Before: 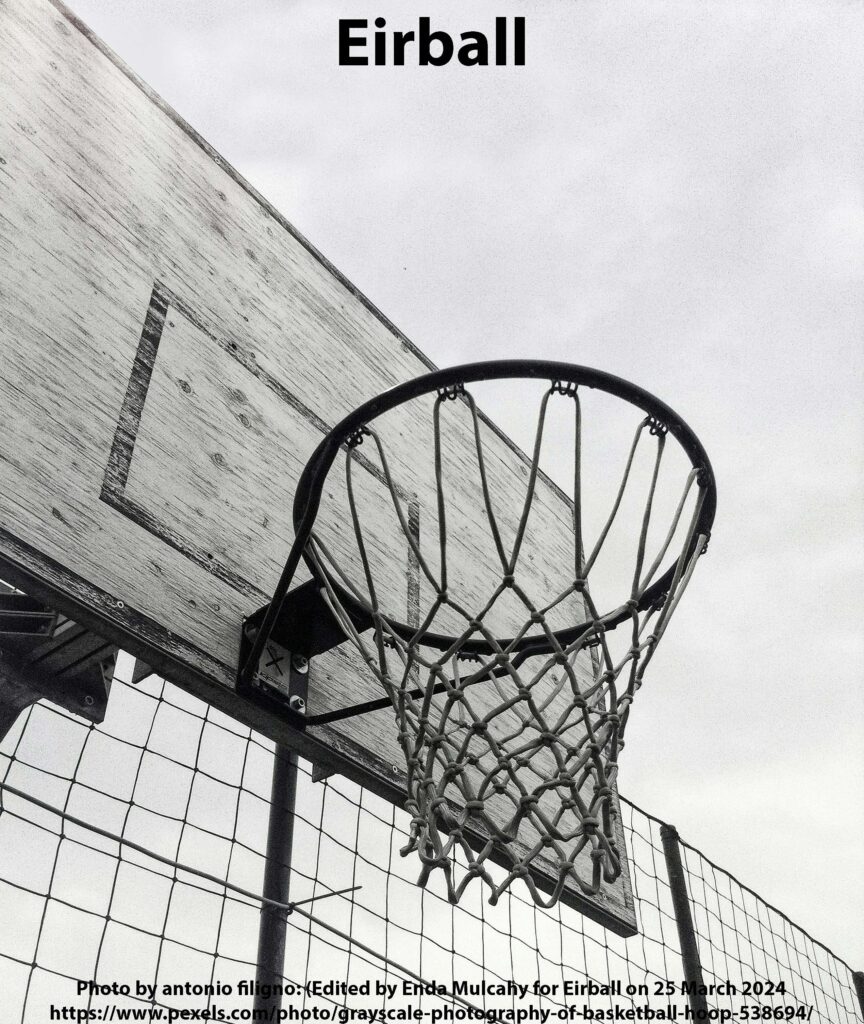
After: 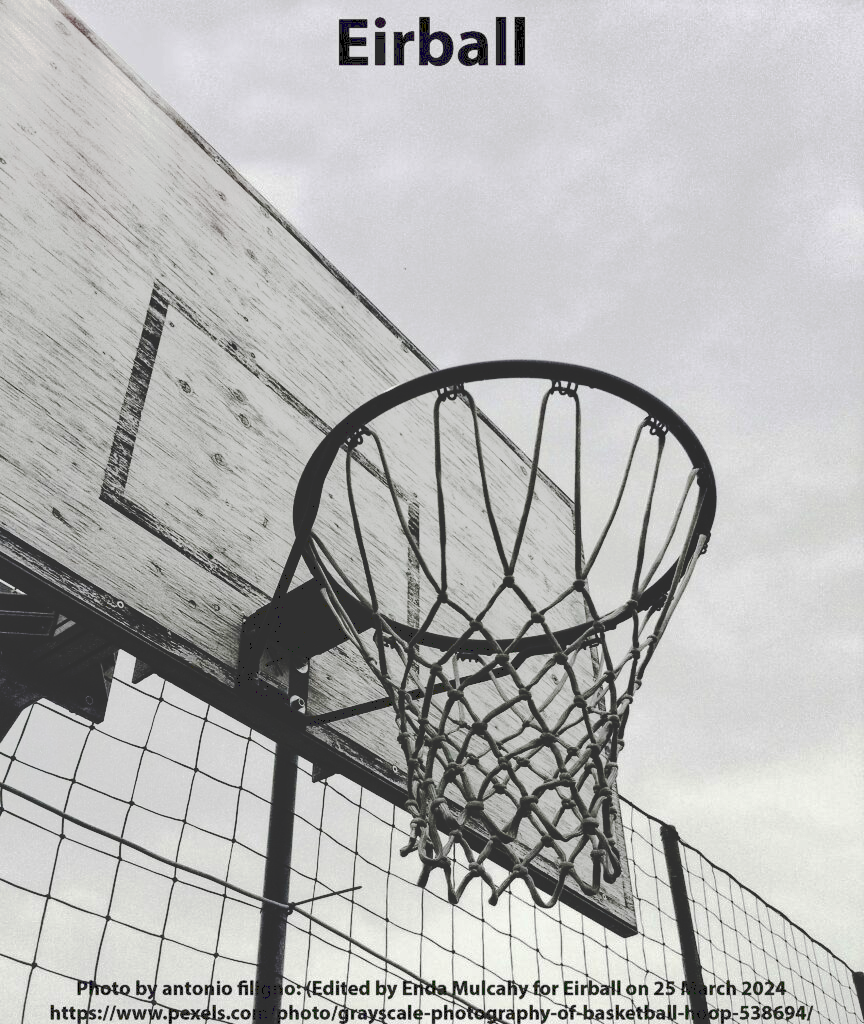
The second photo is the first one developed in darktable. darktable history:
shadows and highlights: shadows 37.27, highlights -28.18, soften with gaussian
tone curve: curves: ch0 [(0, 0) (0.003, 0.198) (0.011, 0.198) (0.025, 0.198) (0.044, 0.198) (0.069, 0.201) (0.1, 0.202) (0.136, 0.207) (0.177, 0.212) (0.224, 0.222) (0.277, 0.27) (0.335, 0.332) (0.399, 0.422) (0.468, 0.542) (0.543, 0.626) (0.623, 0.698) (0.709, 0.764) (0.801, 0.82) (0.898, 0.863) (1, 1)], preserve colors none
exposure: exposure -0.04 EV, compensate highlight preservation false
